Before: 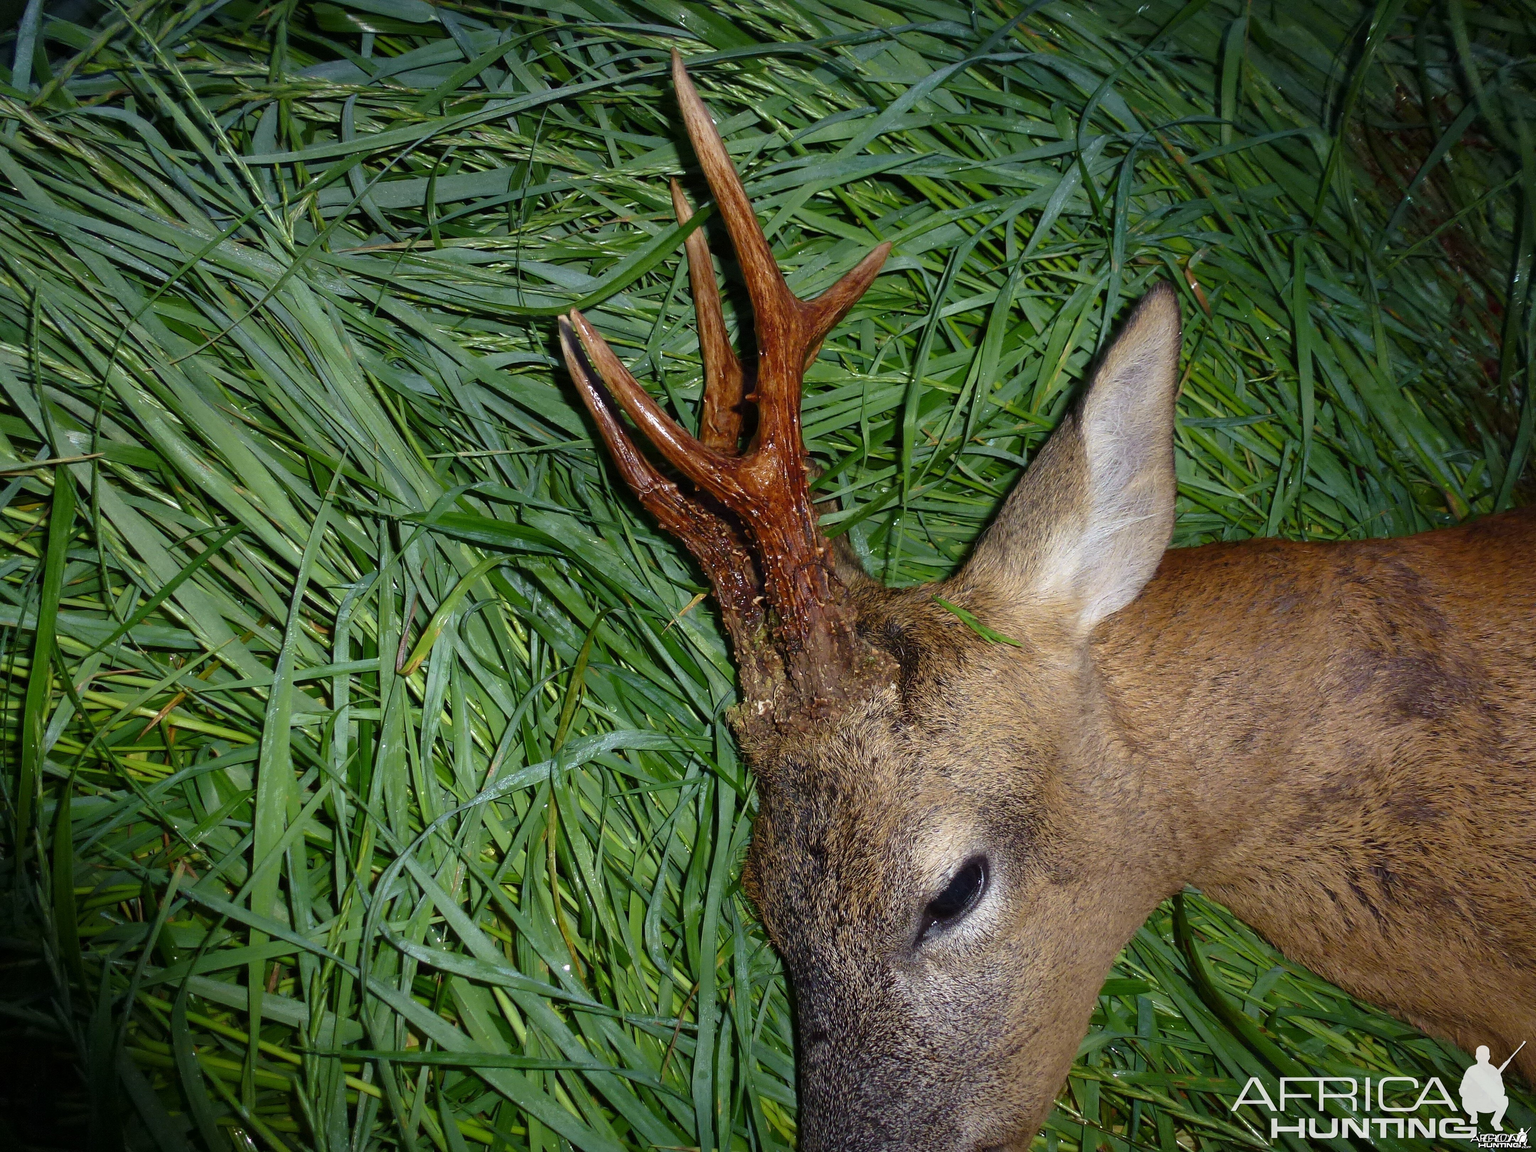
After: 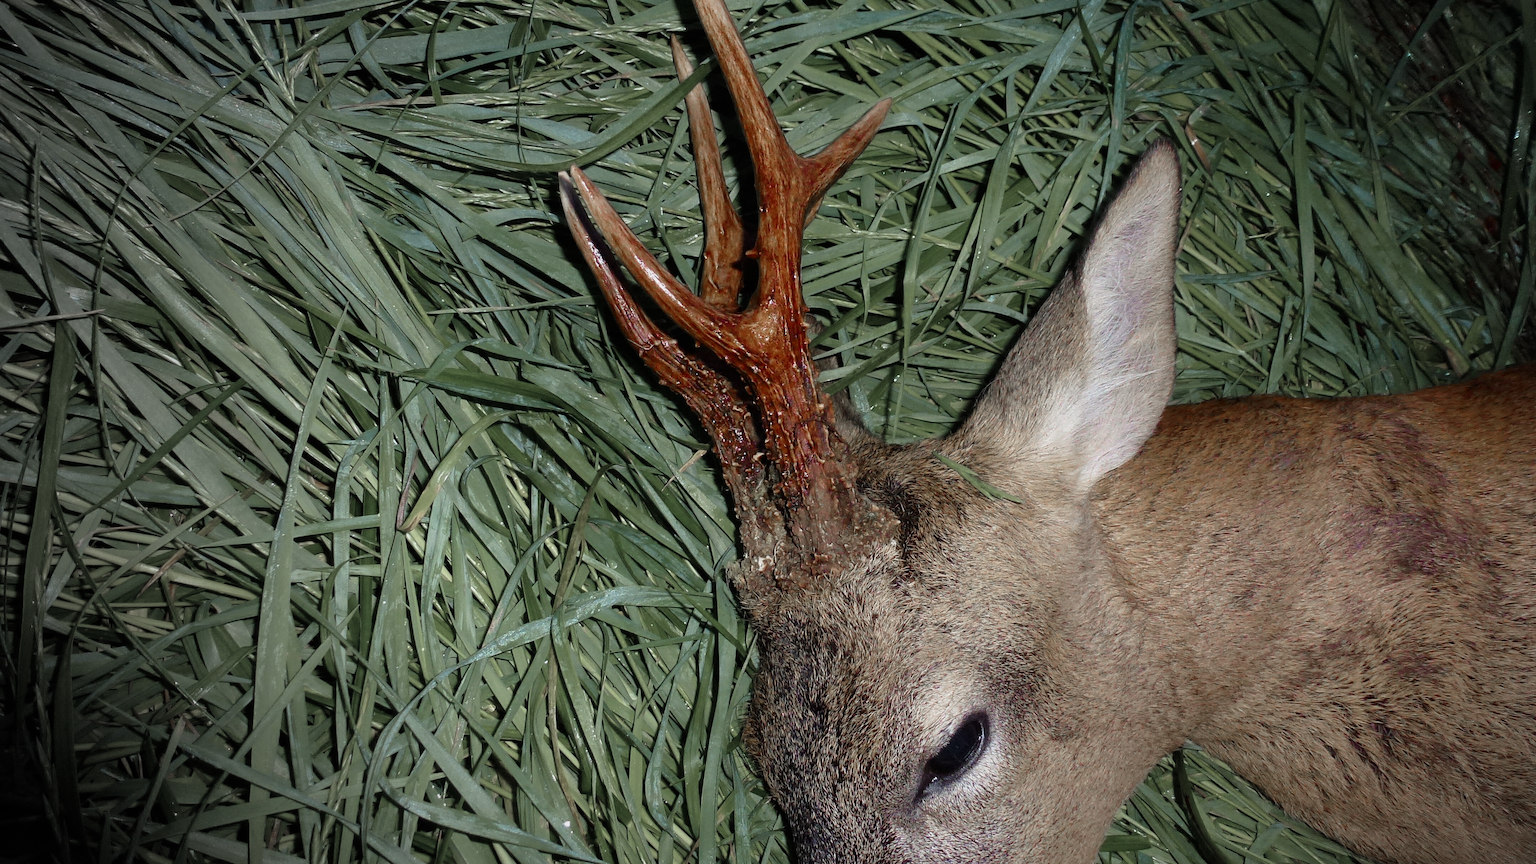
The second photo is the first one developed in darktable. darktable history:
color zones: curves: ch1 [(0, 0.708) (0.088, 0.648) (0.245, 0.187) (0.429, 0.326) (0.571, 0.498) (0.714, 0.5) (0.857, 0.5) (1, 0.708)]
crop and rotate: top 12.5%, bottom 12.5%
vignetting: fall-off start 73.57%, center (0.22, -0.235)
filmic rgb: black relative exposure -9.5 EV, white relative exposure 3.02 EV, hardness 6.12
